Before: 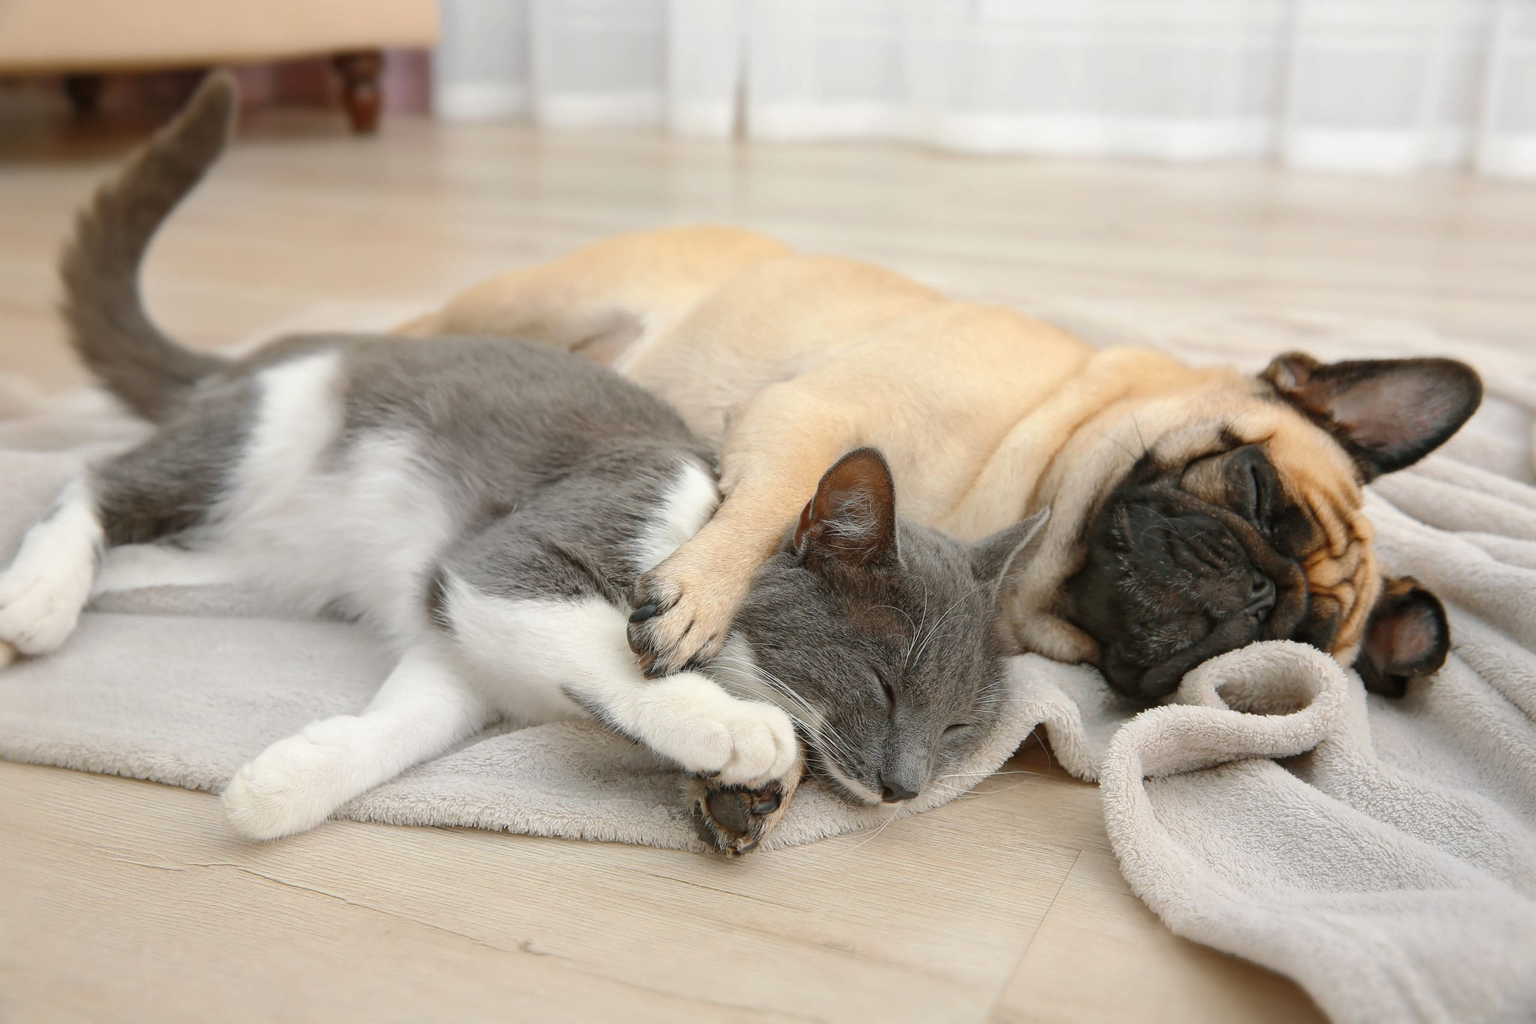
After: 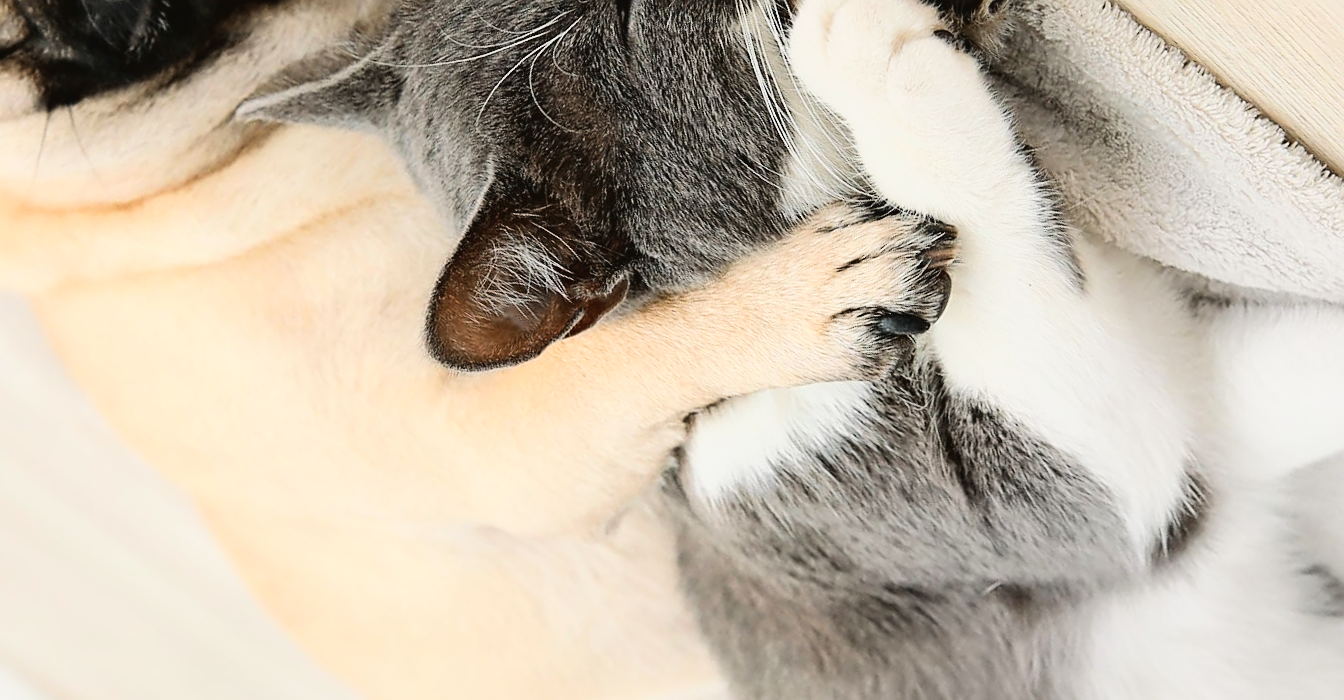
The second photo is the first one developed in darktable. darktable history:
crop and rotate: angle 148.1°, left 9.215%, top 15.563%, right 4.545%, bottom 17.047%
tone curve: curves: ch0 [(0.003, 0.029) (0.202, 0.232) (0.46, 0.56) (0.611, 0.739) (0.843, 0.941) (1, 0.99)]; ch1 [(0, 0) (0.35, 0.356) (0.45, 0.453) (0.508, 0.515) (0.617, 0.601) (1, 1)]; ch2 [(0, 0) (0.456, 0.469) (0.5, 0.5) (0.556, 0.566) (0.635, 0.642) (1, 1)]
sharpen: on, module defaults
filmic rgb: black relative exposure -5.15 EV, white relative exposure 3.98 EV, hardness 2.89, contrast 1.297, highlights saturation mix -29%
